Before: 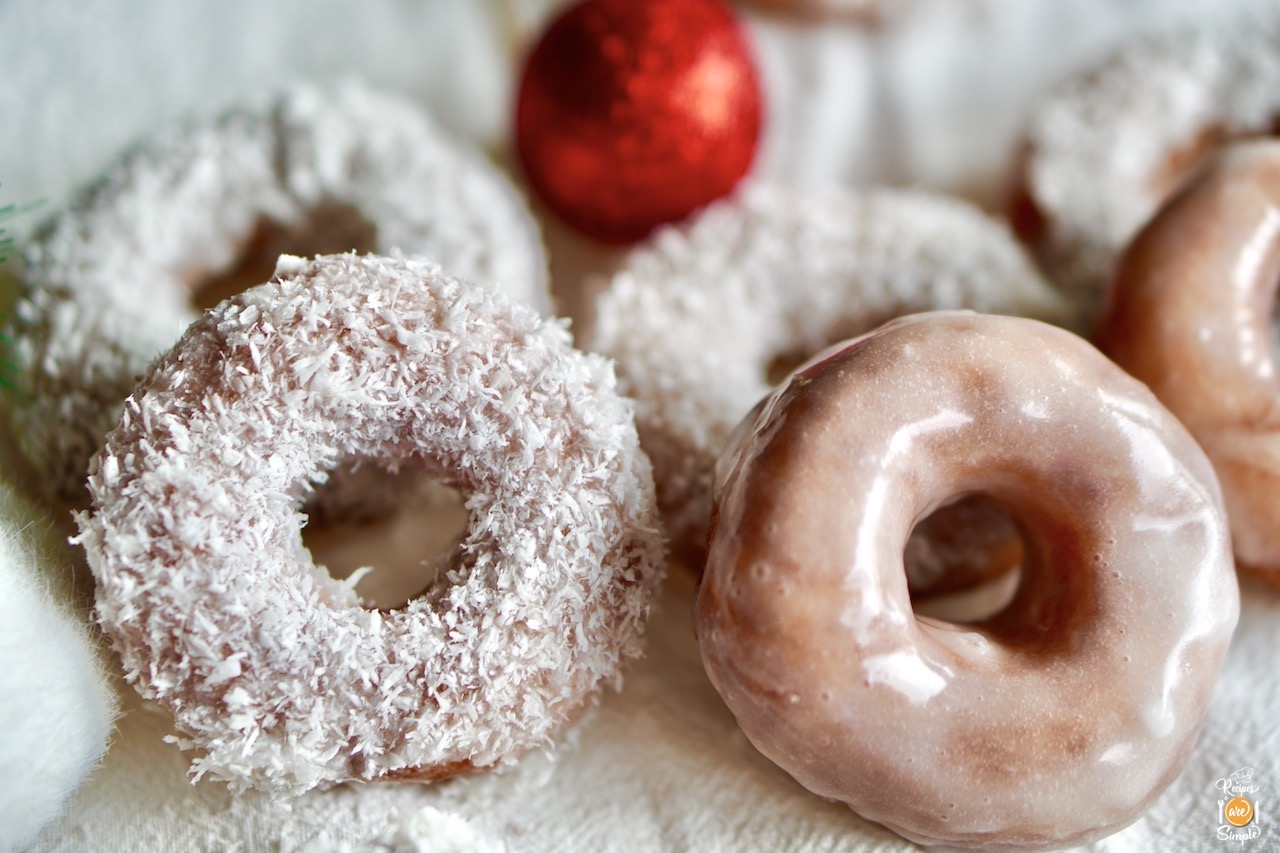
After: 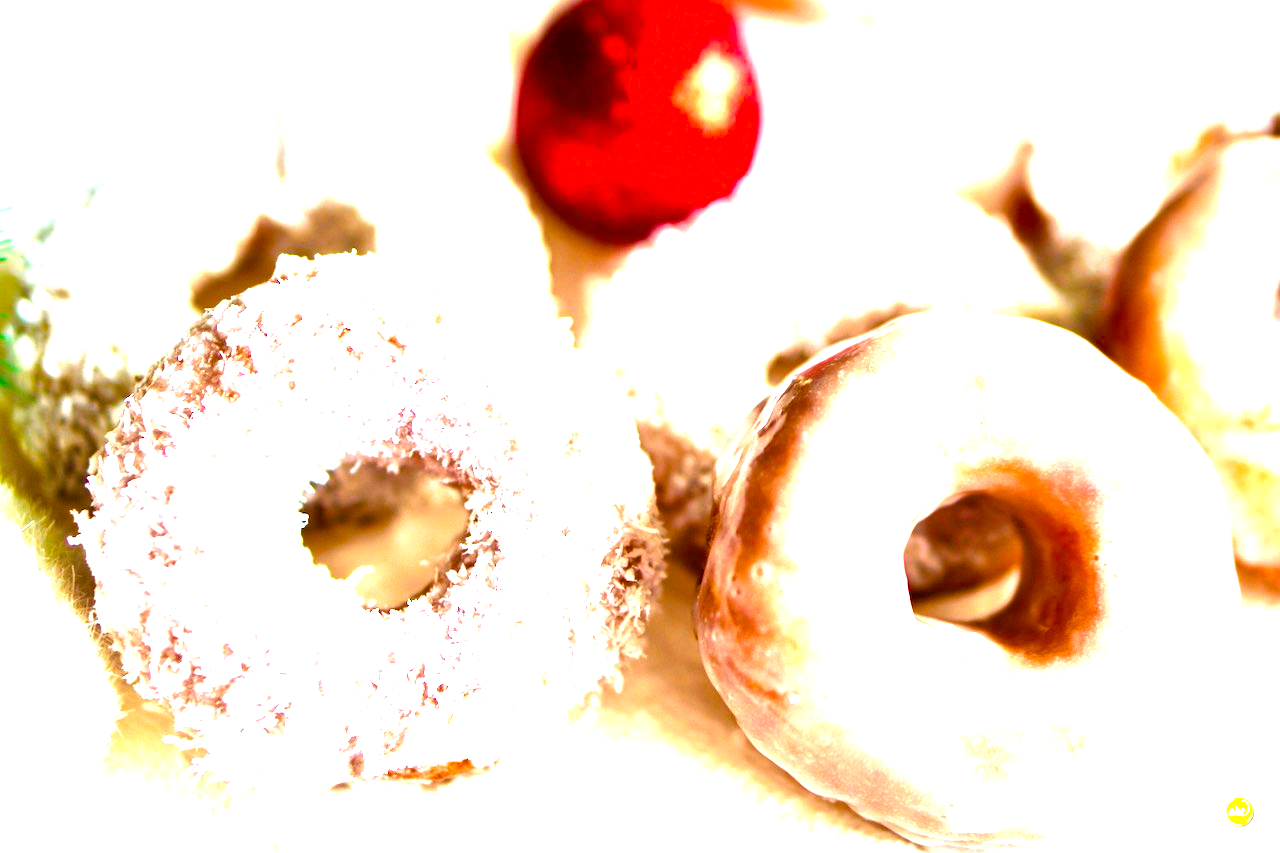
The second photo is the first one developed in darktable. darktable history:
color balance rgb: power › hue 312.81°, highlights gain › luminance 15.028%, perceptual saturation grading › global saturation 36.605%, perceptual saturation grading › shadows 35.824%, perceptual brilliance grading › highlights 11.185%, perceptual brilliance grading › shadows -11.246%, global vibrance 9.631%
exposure: black level correction 0.001, exposure 2.001 EV, compensate highlight preservation false
